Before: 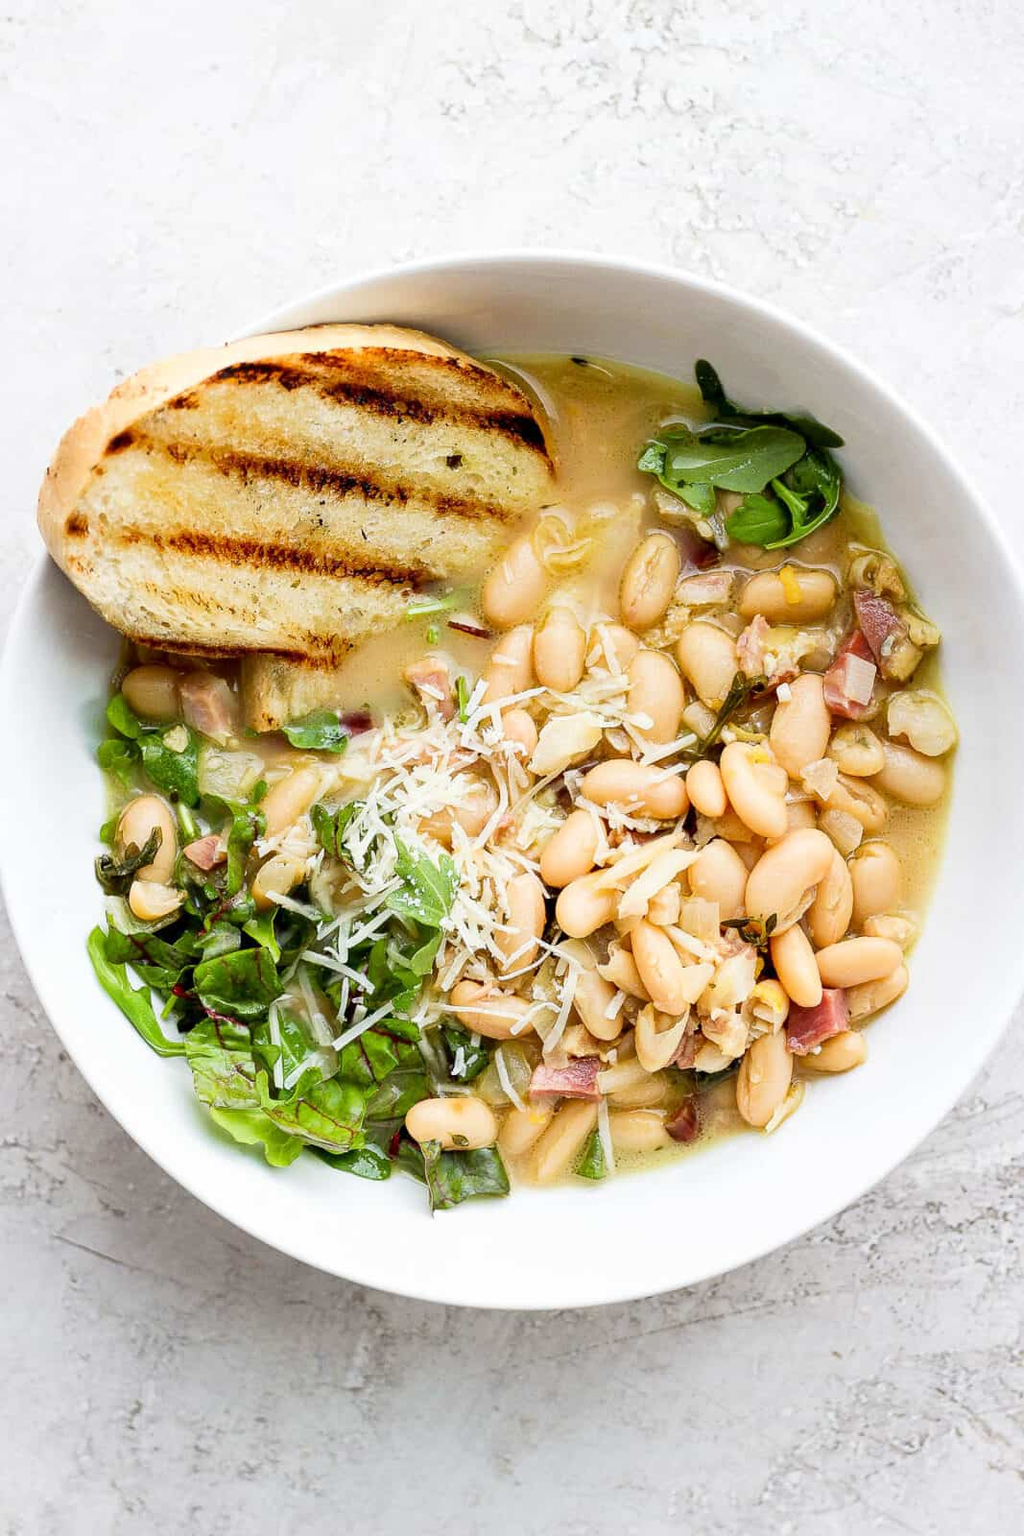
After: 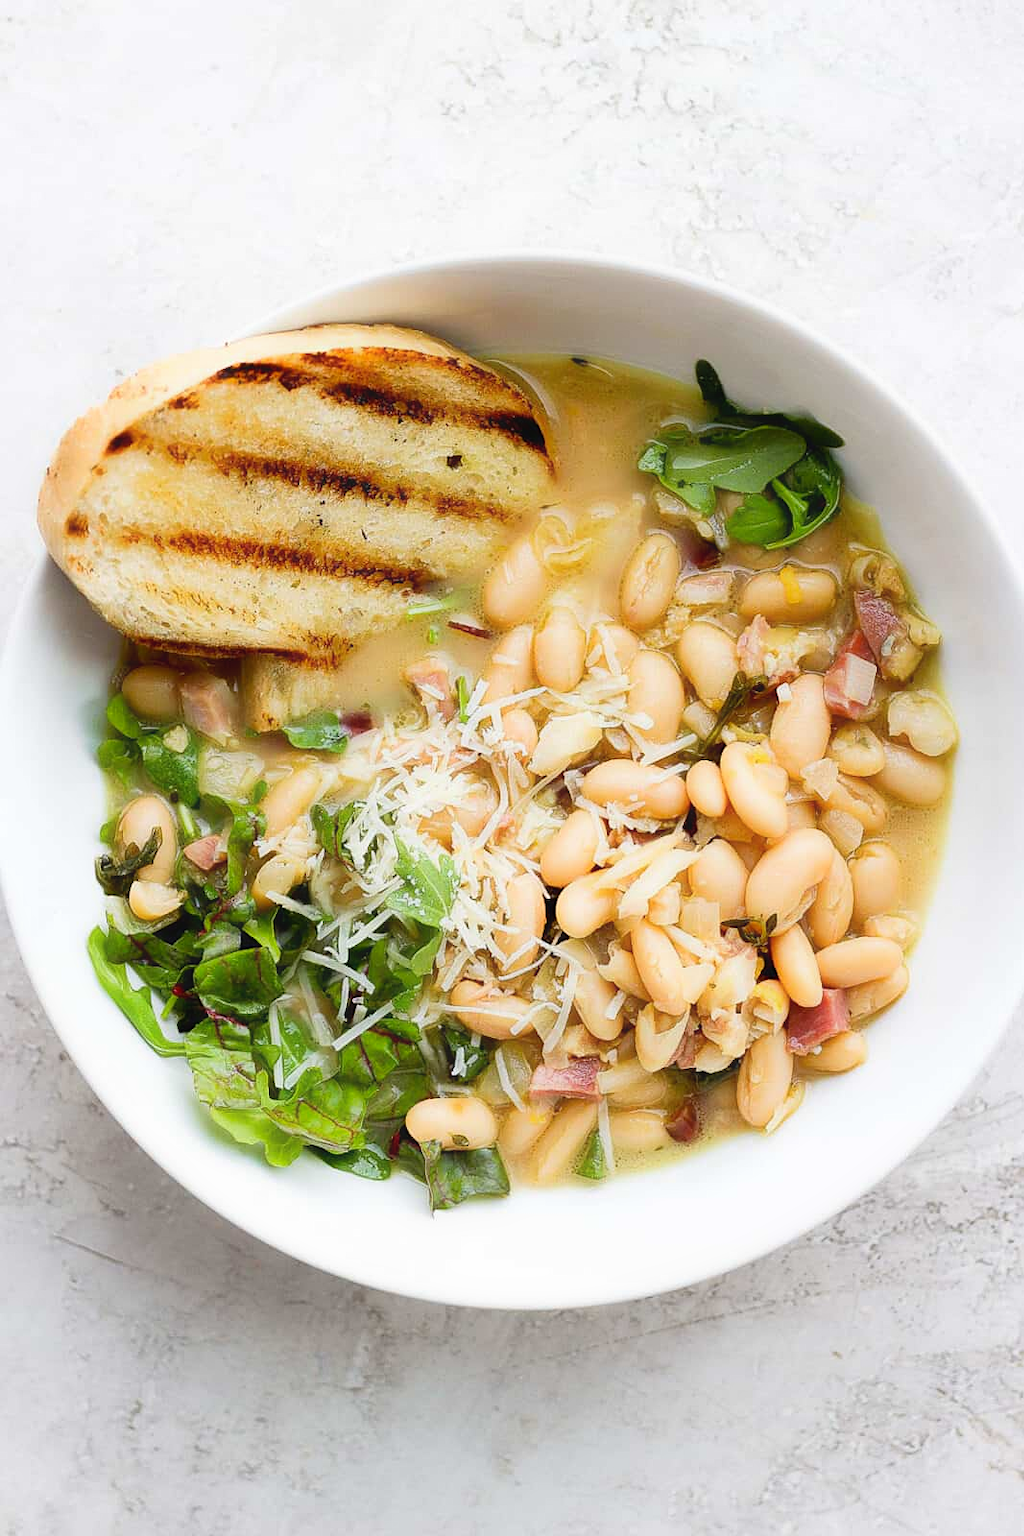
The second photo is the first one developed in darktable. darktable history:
contrast equalizer: y [[0.5, 0.501, 0.525, 0.597, 0.58, 0.514], [0.5 ×6], [0.5 ×6], [0 ×6], [0 ×6]], mix -0.994
sharpen: amount 0.213
